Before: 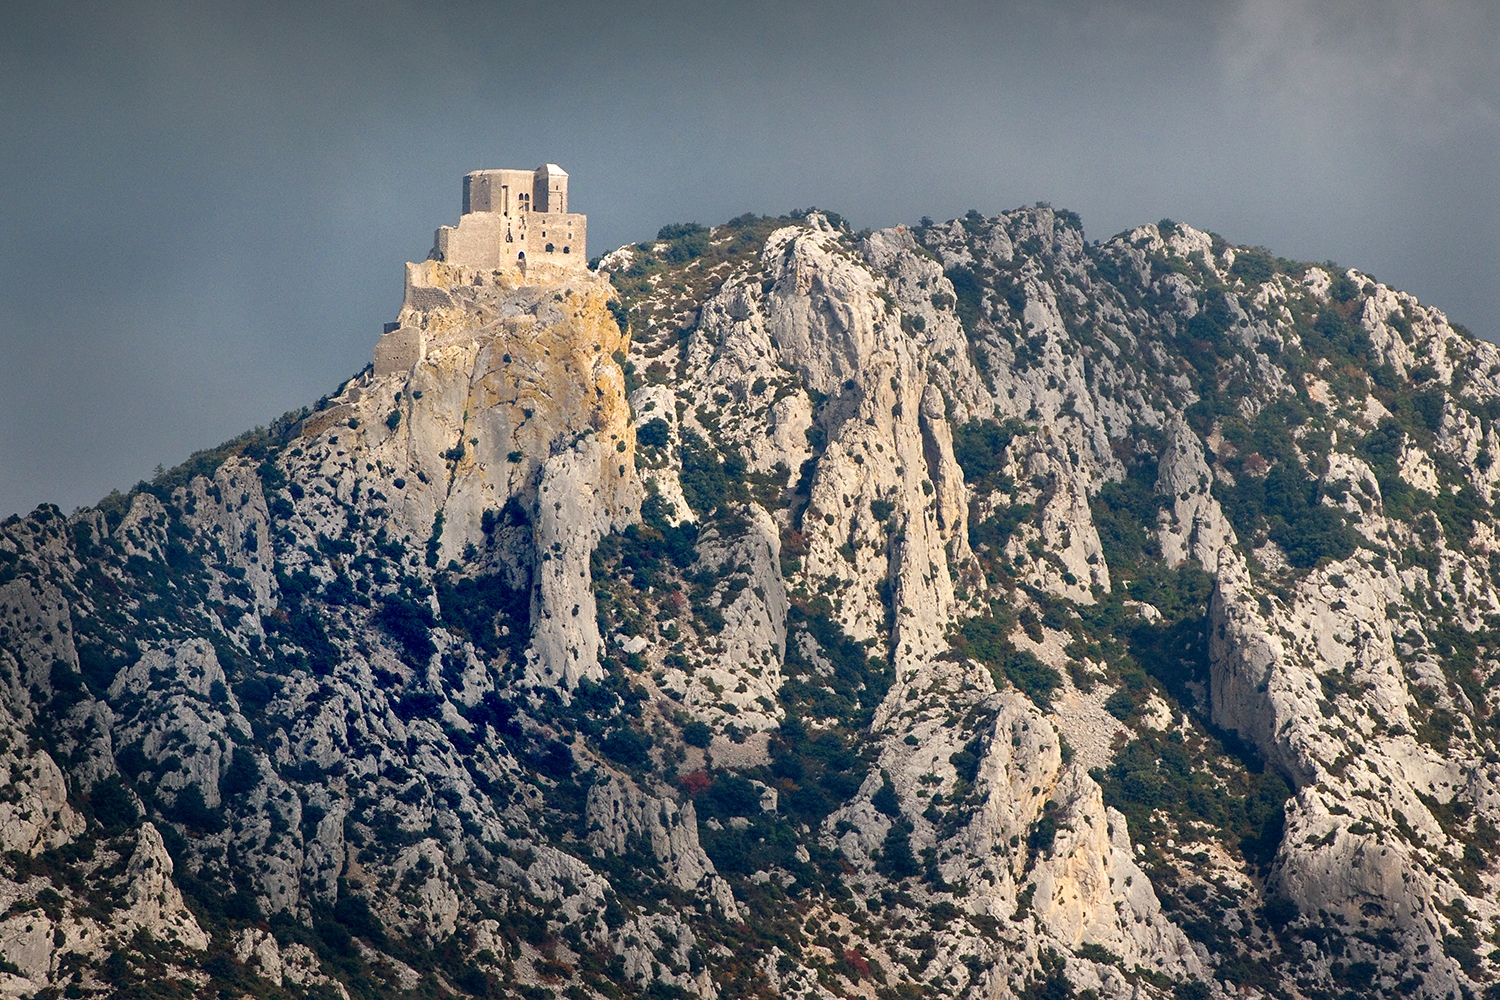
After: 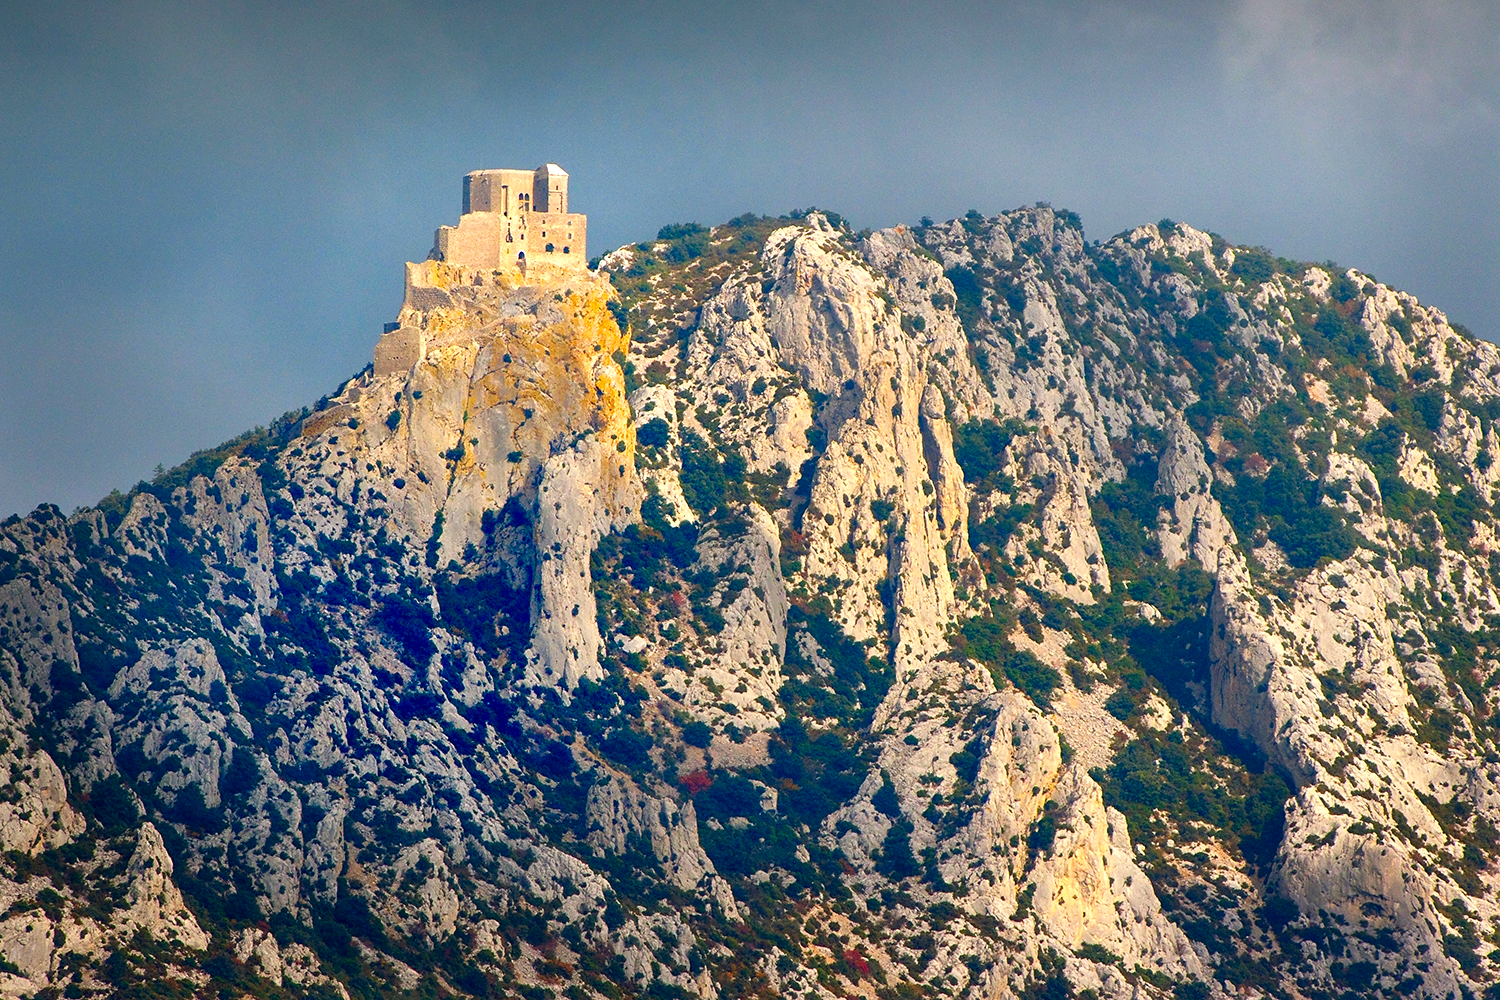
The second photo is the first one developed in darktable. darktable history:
exposure: exposure 0.258 EV, compensate highlight preservation false
color correction: saturation 1.8
